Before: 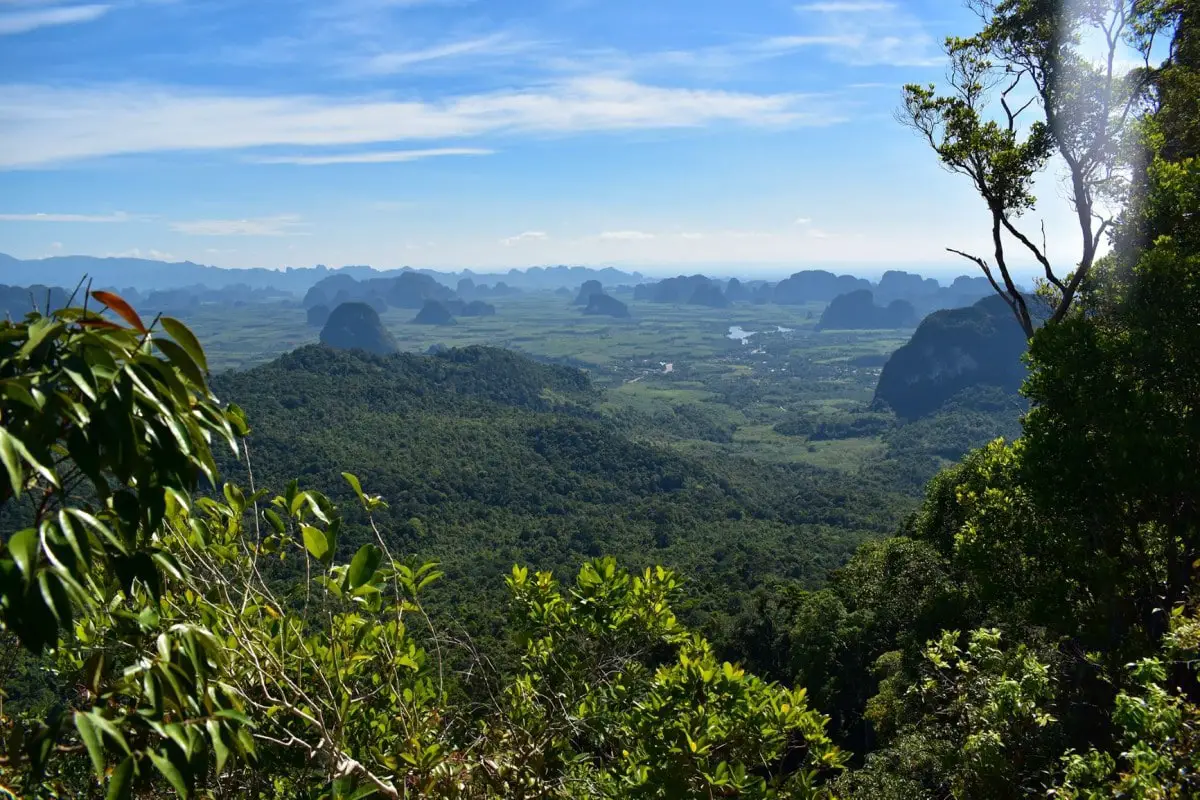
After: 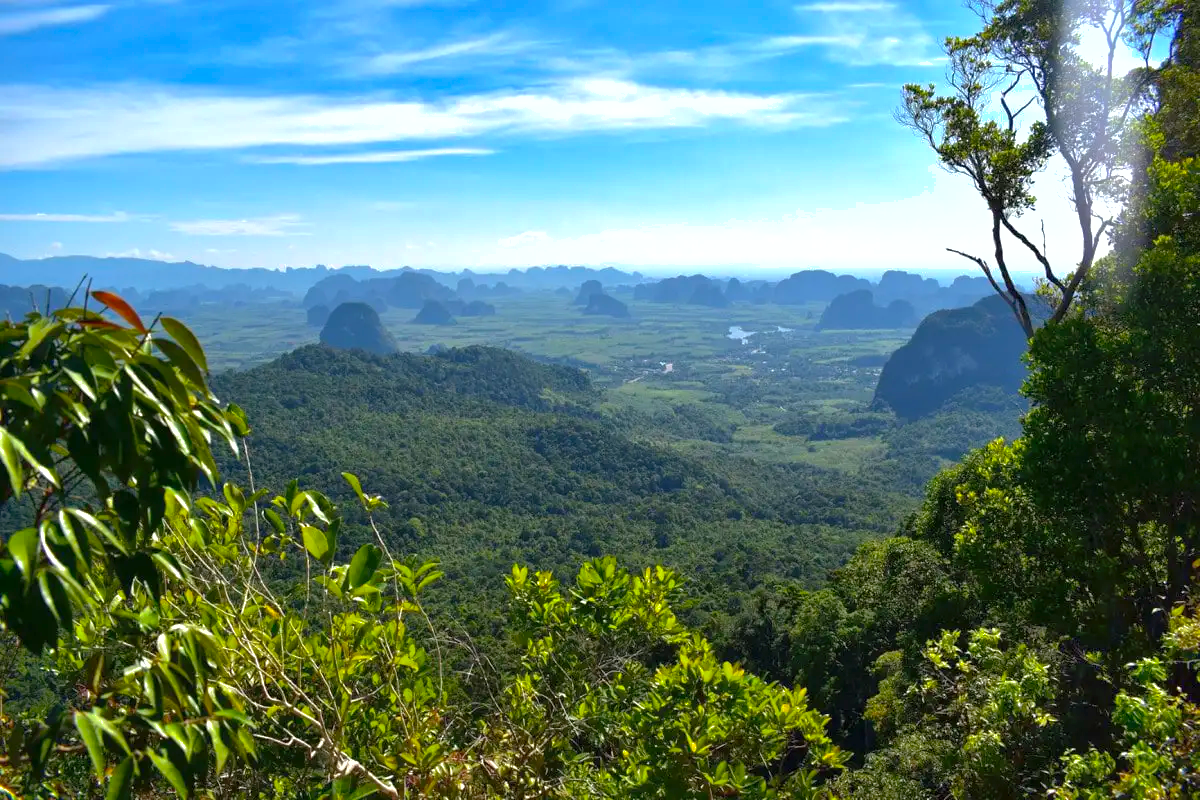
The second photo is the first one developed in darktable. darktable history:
exposure: black level correction 0, exposure 0.5 EV, compensate highlight preservation false
color balance: output saturation 120%
shadows and highlights: on, module defaults
levels: mode automatic, black 0.023%, white 99.97%, levels [0.062, 0.494, 0.925]
